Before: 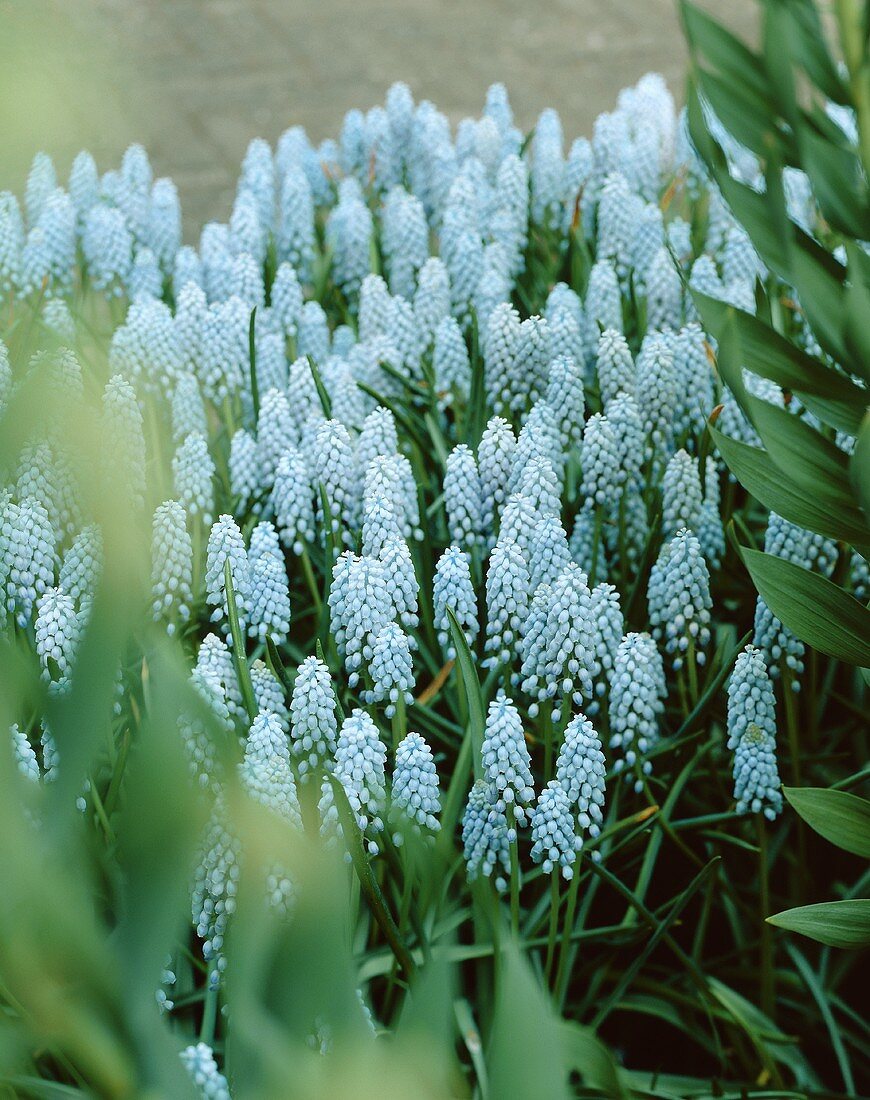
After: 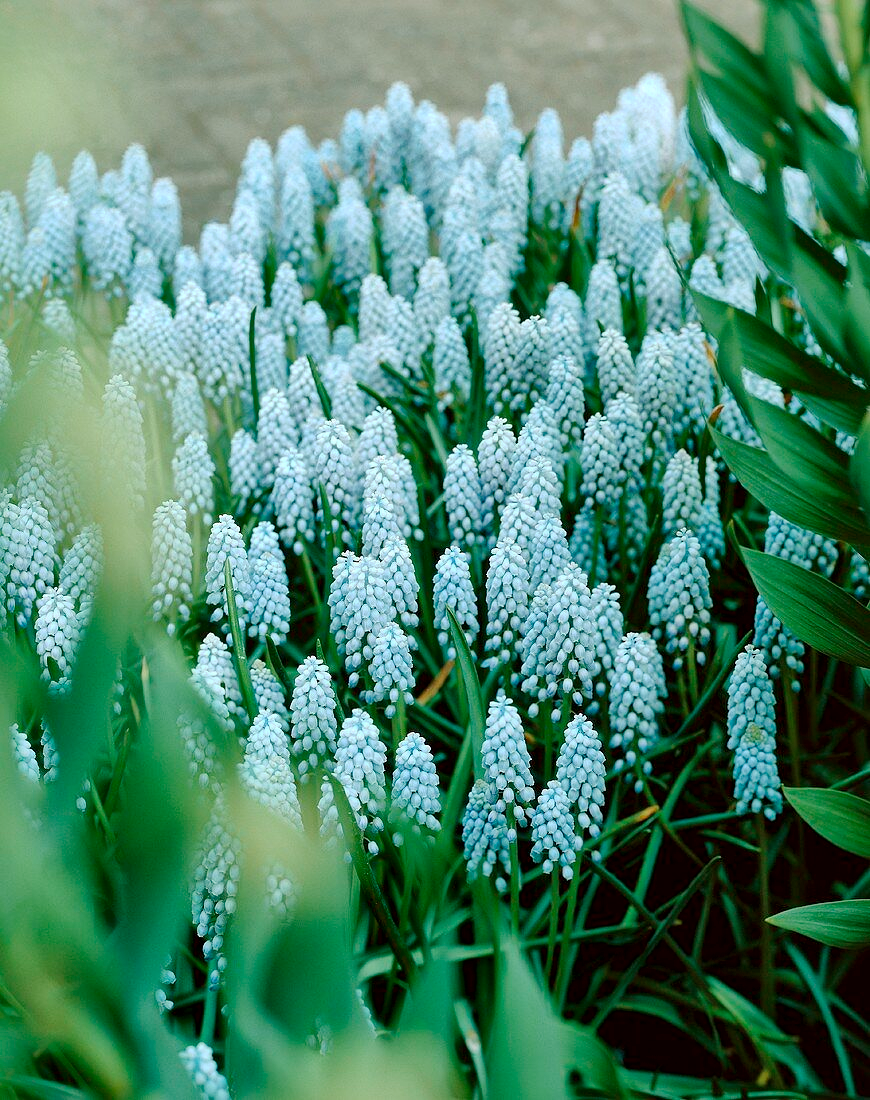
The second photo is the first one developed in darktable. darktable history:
local contrast: mode bilateral grid, contrast 20, coarseness 51, detail 158%, midtone range 0.2
base curve: curves: ch0 [(0, 0) (0.235, 0.266) (0.503, 0.496) (0.786, 0.72) (1, 1)], preserve colors none
